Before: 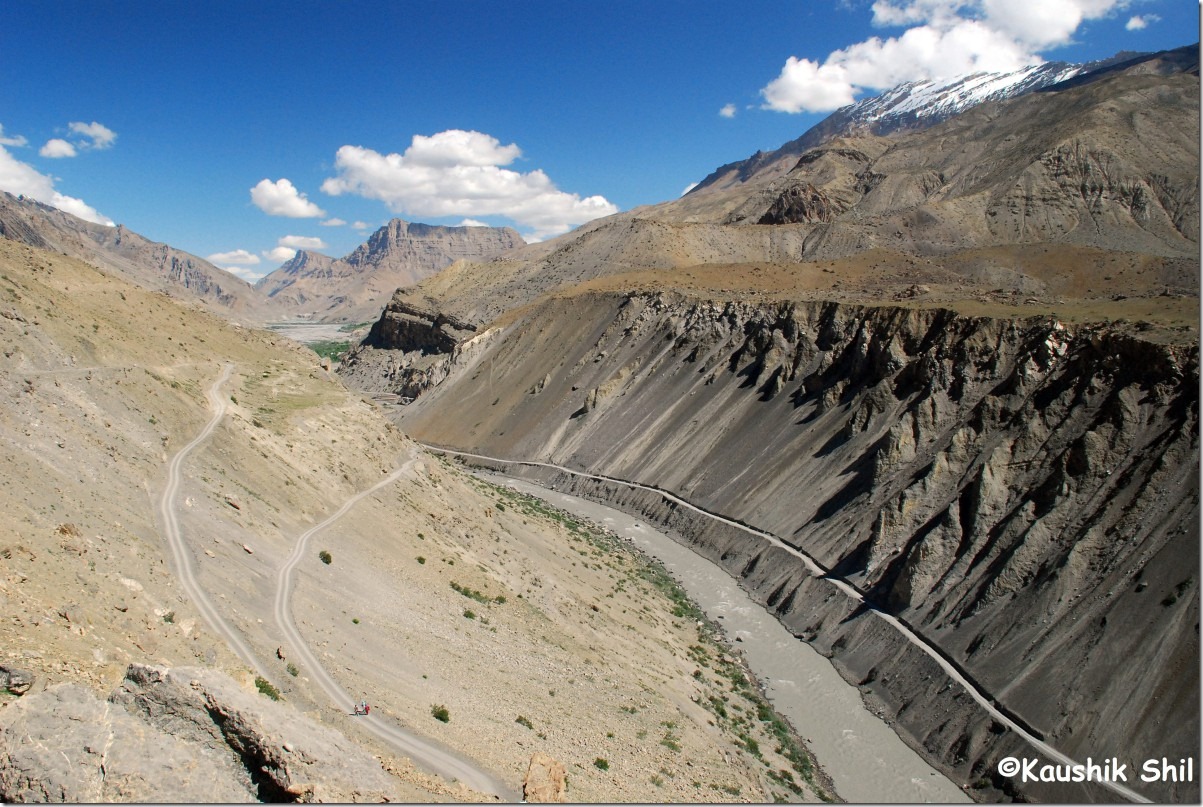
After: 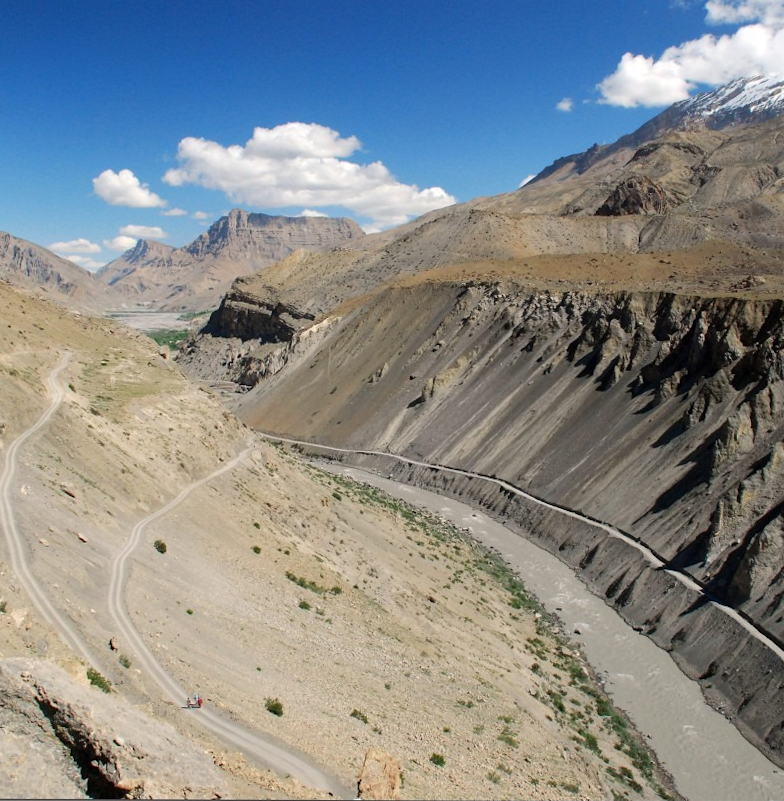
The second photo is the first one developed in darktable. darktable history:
crop and rotate: left 12.673%, right 20.66%
rotate and perspective: rotation 0.226°, lens shift (vertical) -0.042, crop left 0.023, crop right 0.982, crop top 0.006, crop bottom 0.994
